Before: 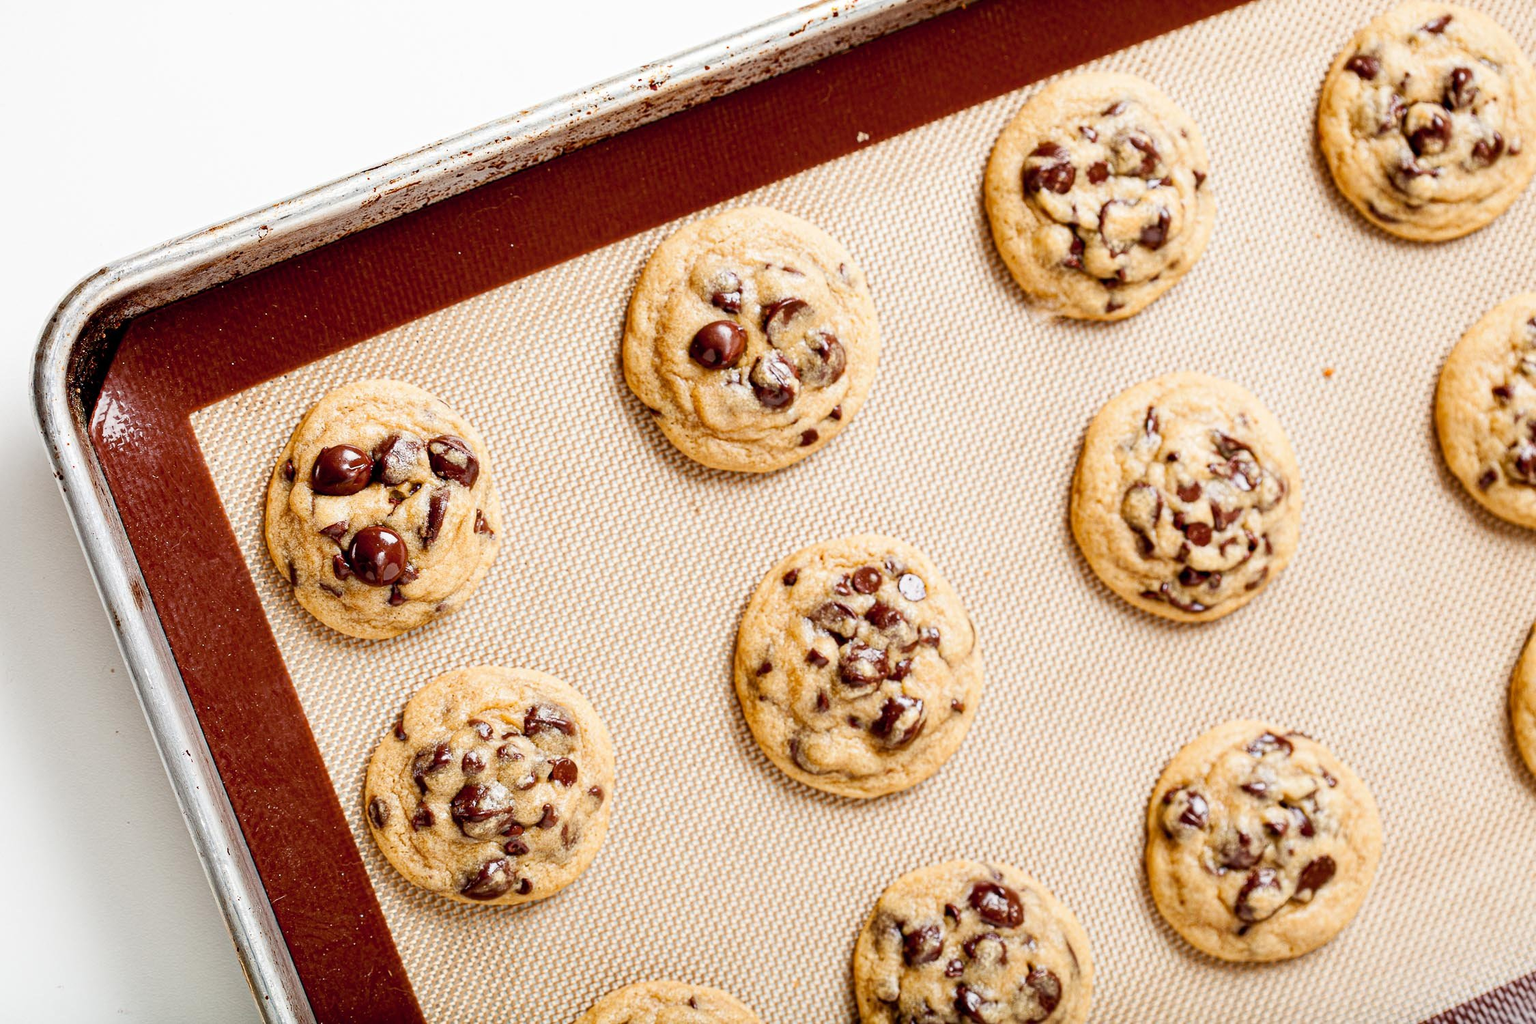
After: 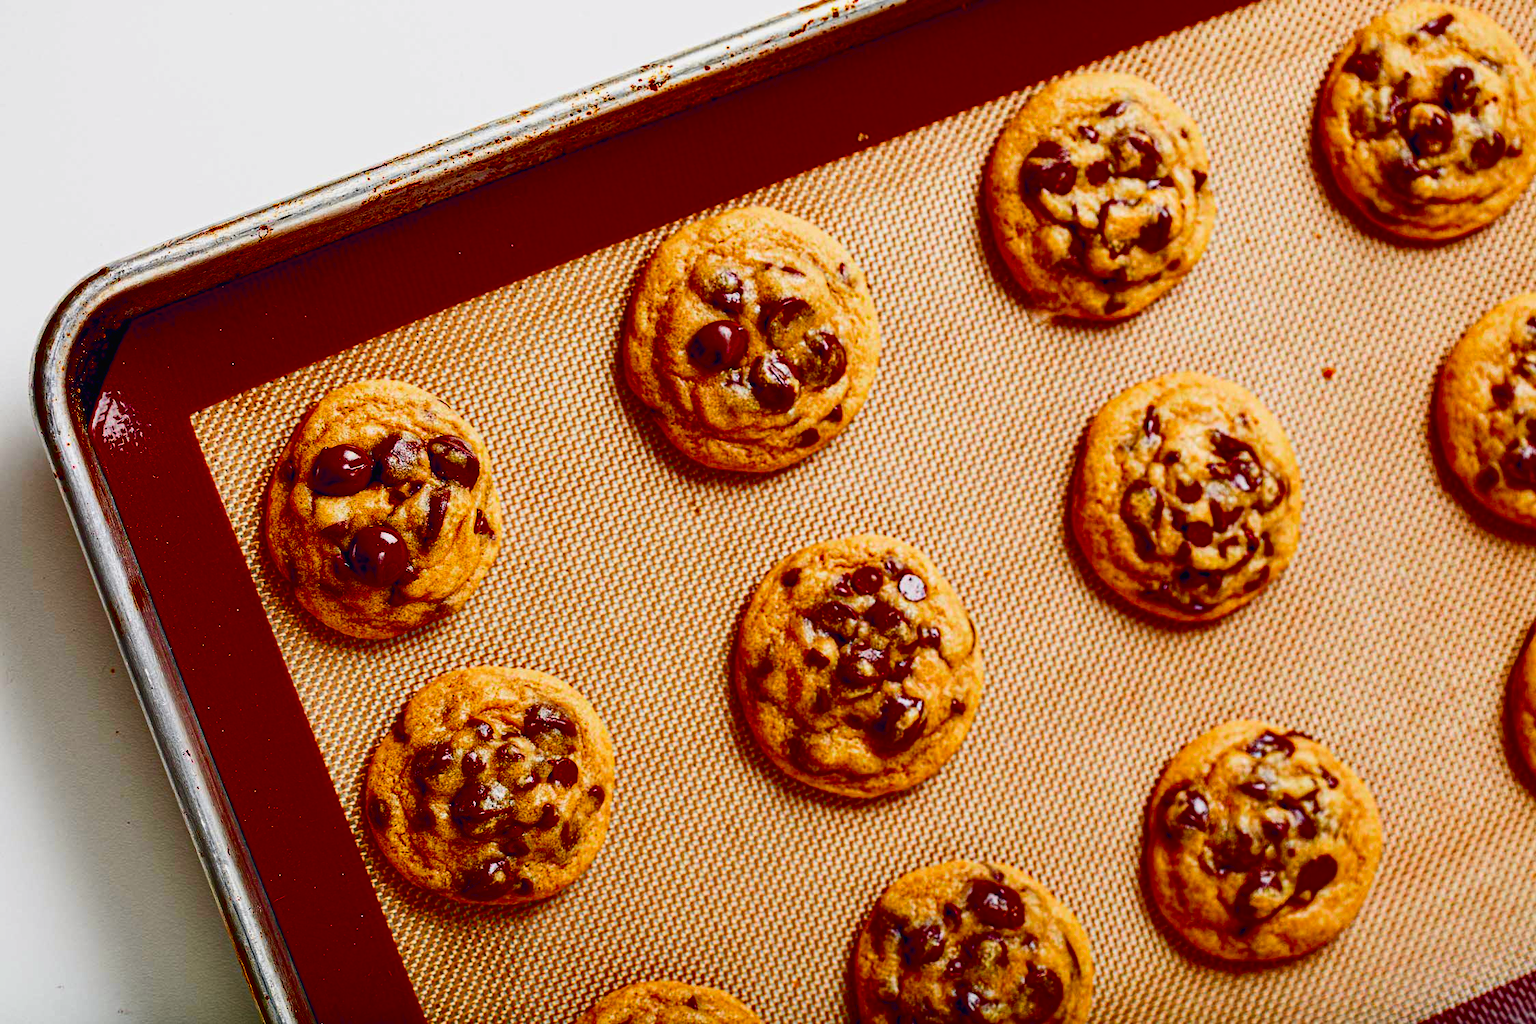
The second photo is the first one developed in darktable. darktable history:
tone curve: curves: ch0 [(0, 0.013) (0.036, 0.045) (0.274, 0.286) (0.566, 0.623) (0.794, 0.827) (1, 0.953)]; ch1 [(0, 0) (0.389, 0.403) (0.462, 0.48) (0.499, 0.5) (0.524, 0.527) (0.57, 0.599) (0.626, 0.65) (0.761, 0.781) (1, 1)]; ch2 [(0, 0) (0.464, 0.478) (0.5, 0.501) (0.533, 0.542) (0.599, 0.613) (0.704, 0.731) (1, 1)], color space Lab, independent channels, preserve colors none
color balance rgb: global offset › chroma 0.094%, global offset › hue 253.18°, perceptual saturation grading › global saturation 18.865%, global vibrance 20%
contrast brightness saturation: brightness -0.984, saturation 0.982
